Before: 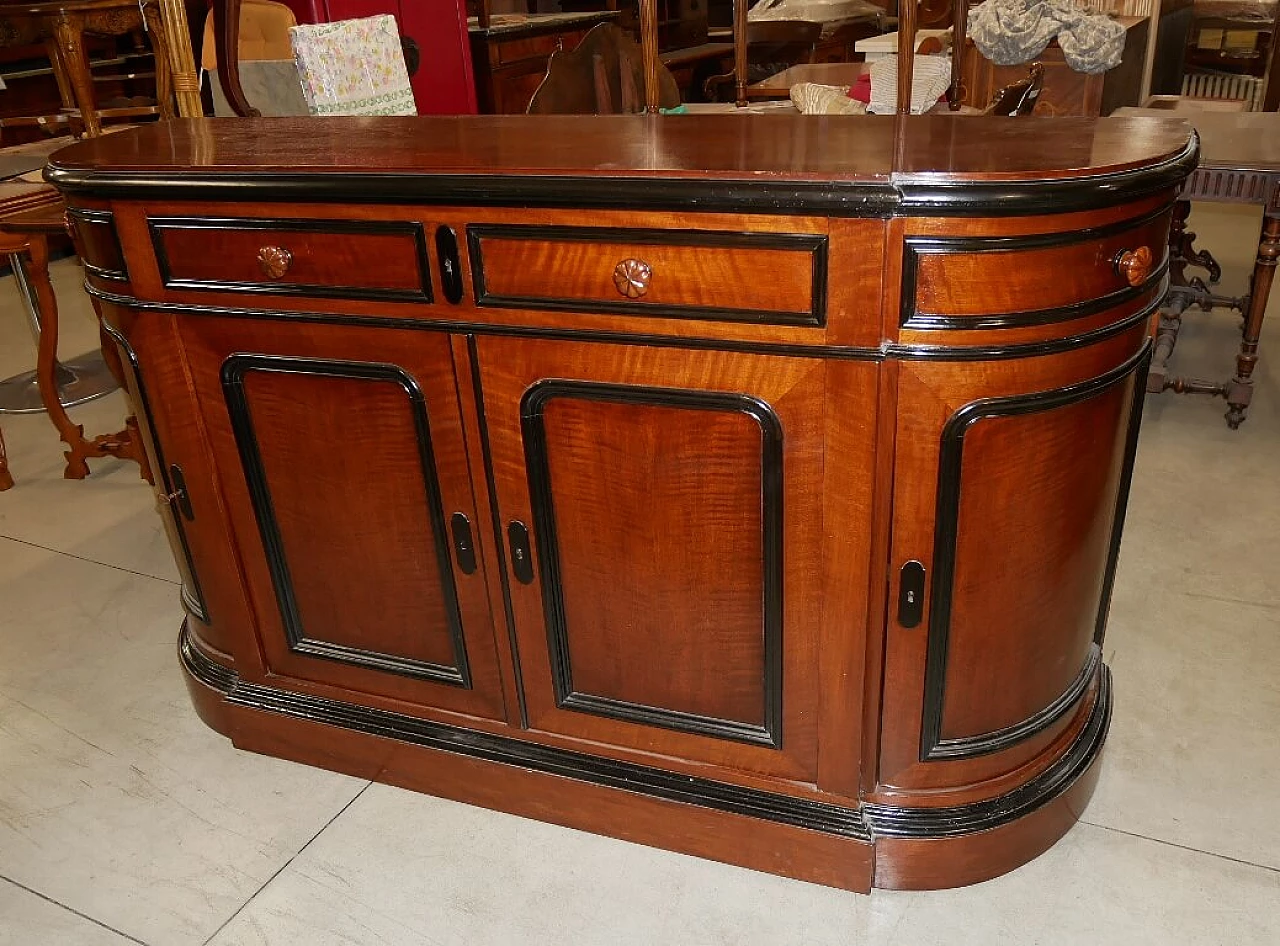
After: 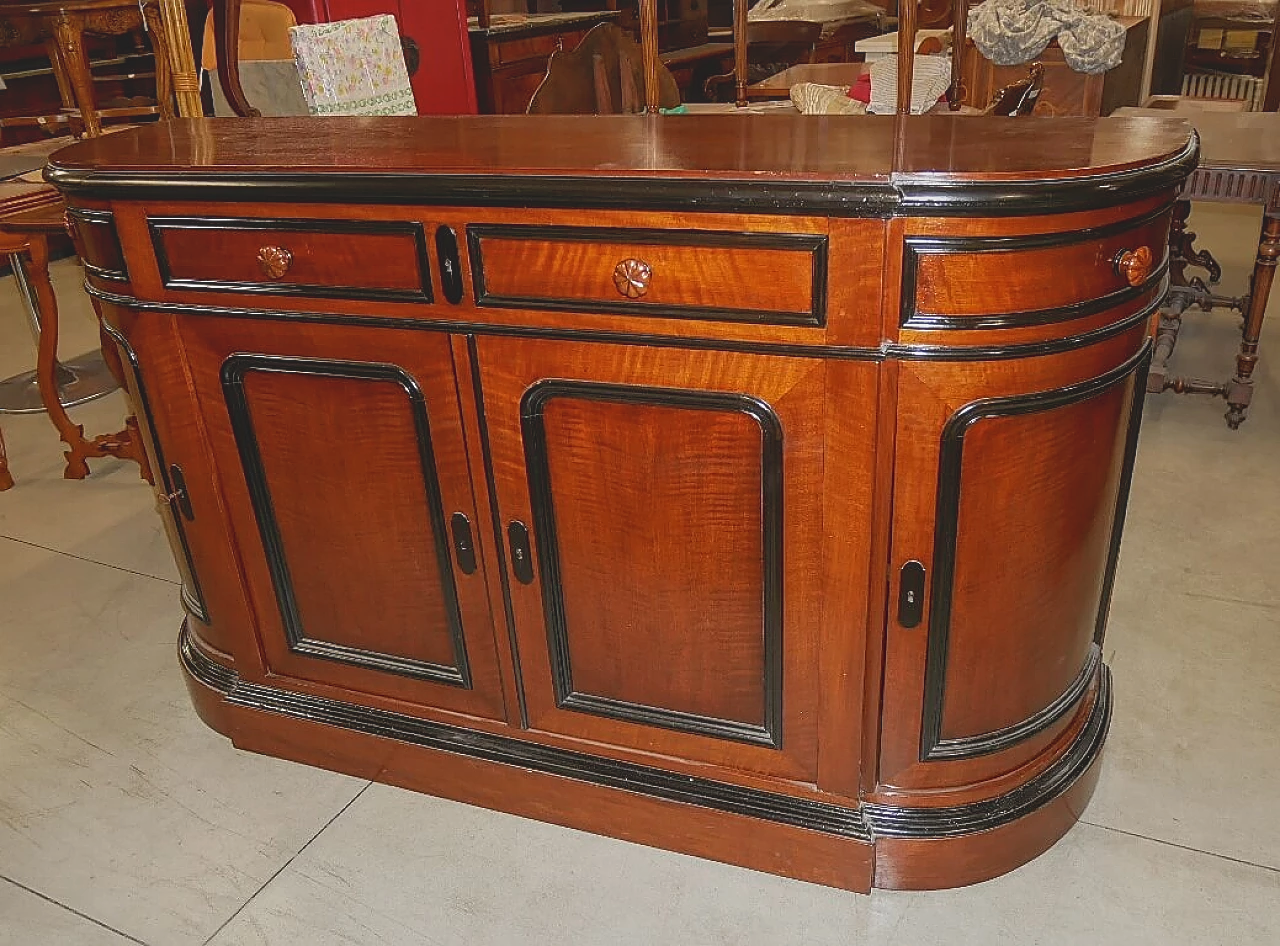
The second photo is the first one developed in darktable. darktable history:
sharpen: on, module defaults
contrast brightness saturation: contrast -0.281
local contrast: on, module defaults
